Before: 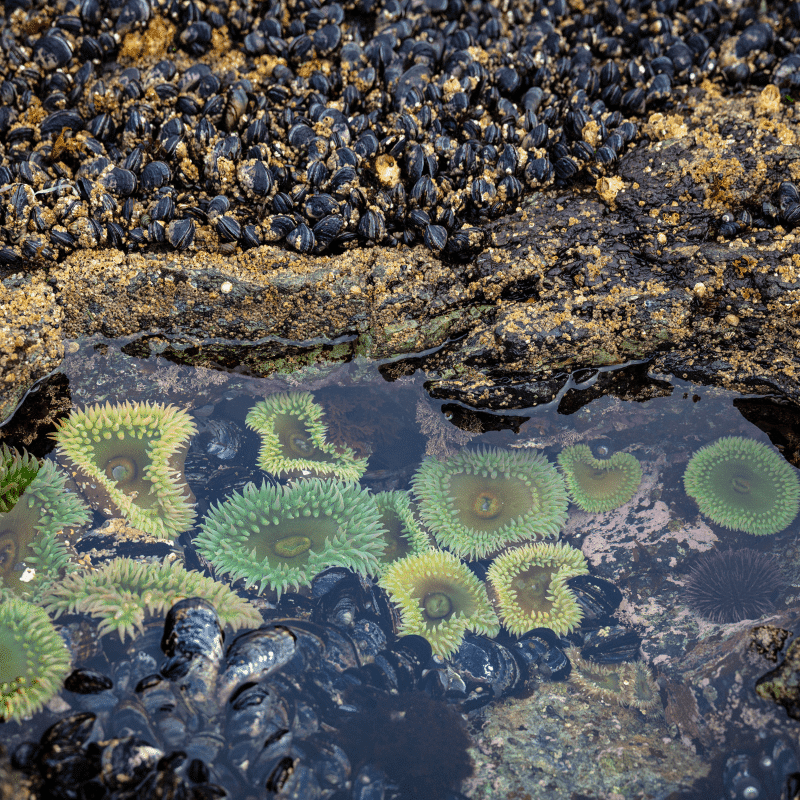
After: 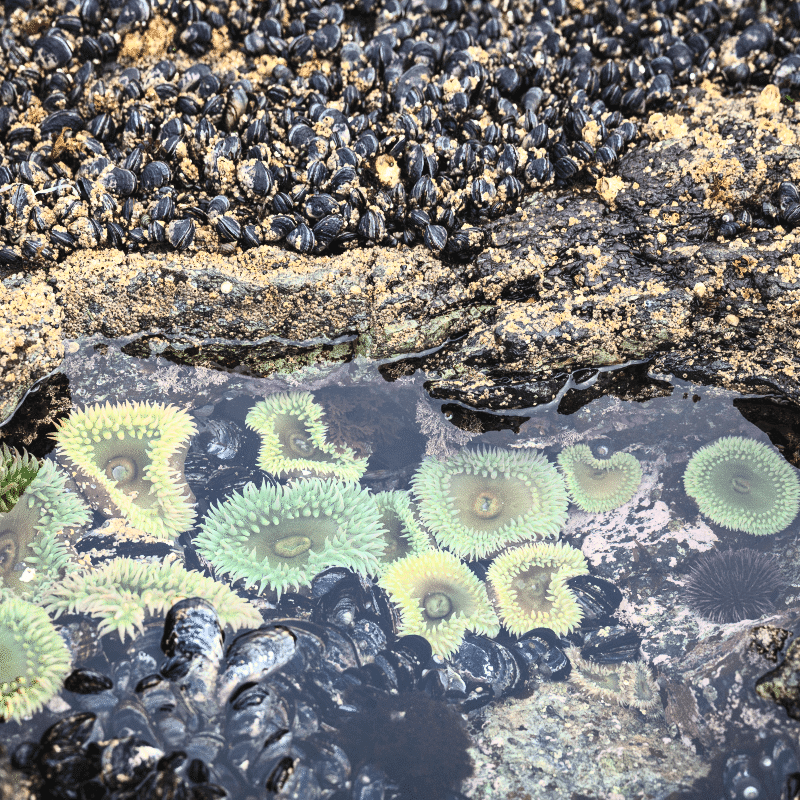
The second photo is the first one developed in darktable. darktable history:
contrast brightness saturation: contrast 0.436, brightness 0.564, saturation -0.195
